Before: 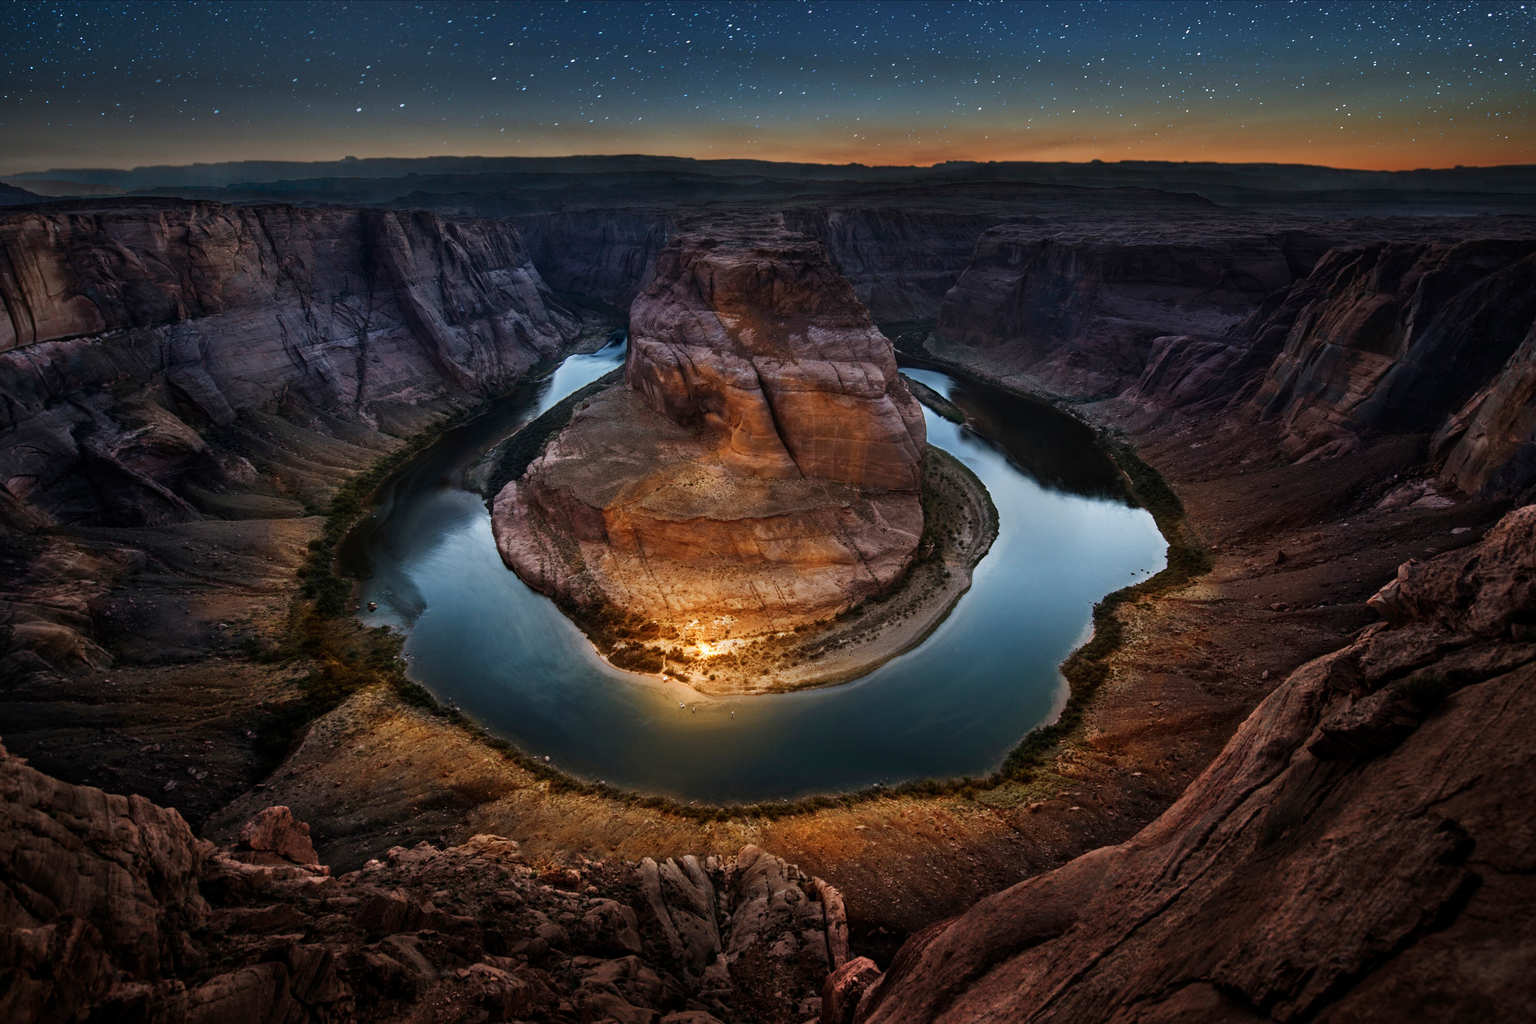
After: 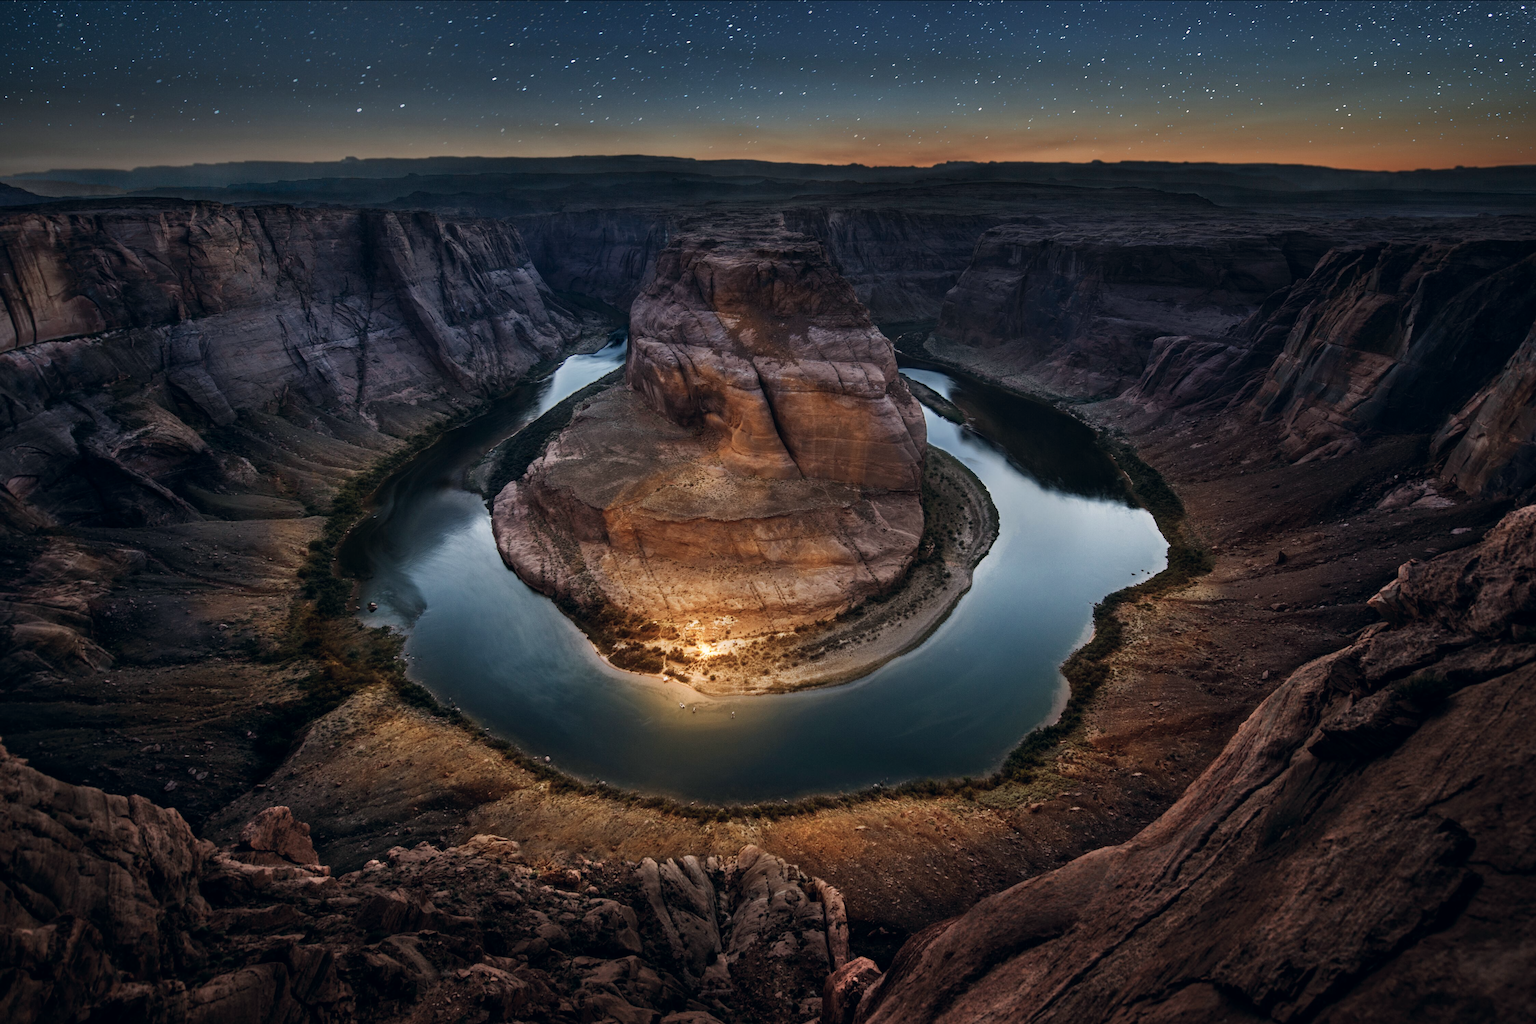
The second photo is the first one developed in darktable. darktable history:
color correction: highlights a* 2.89, highlights b* 5, shadows a* -2.13, shadows b* -4.87, saturation 0.777
